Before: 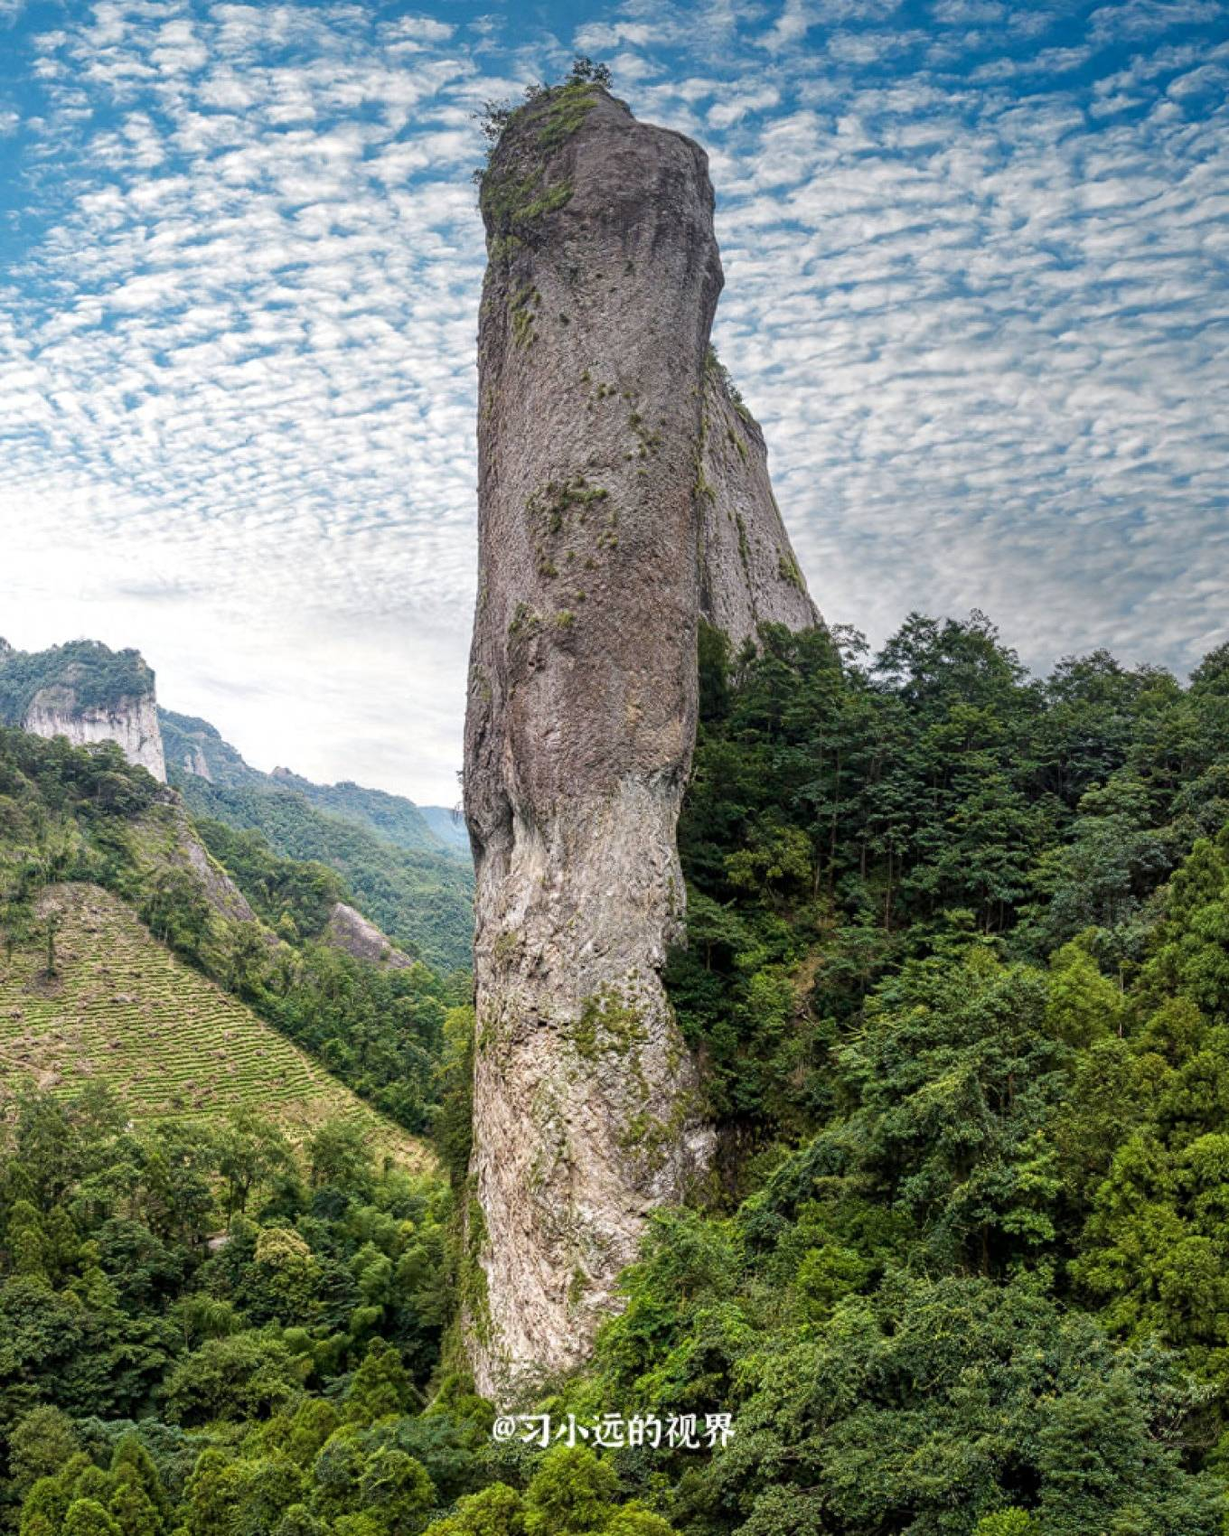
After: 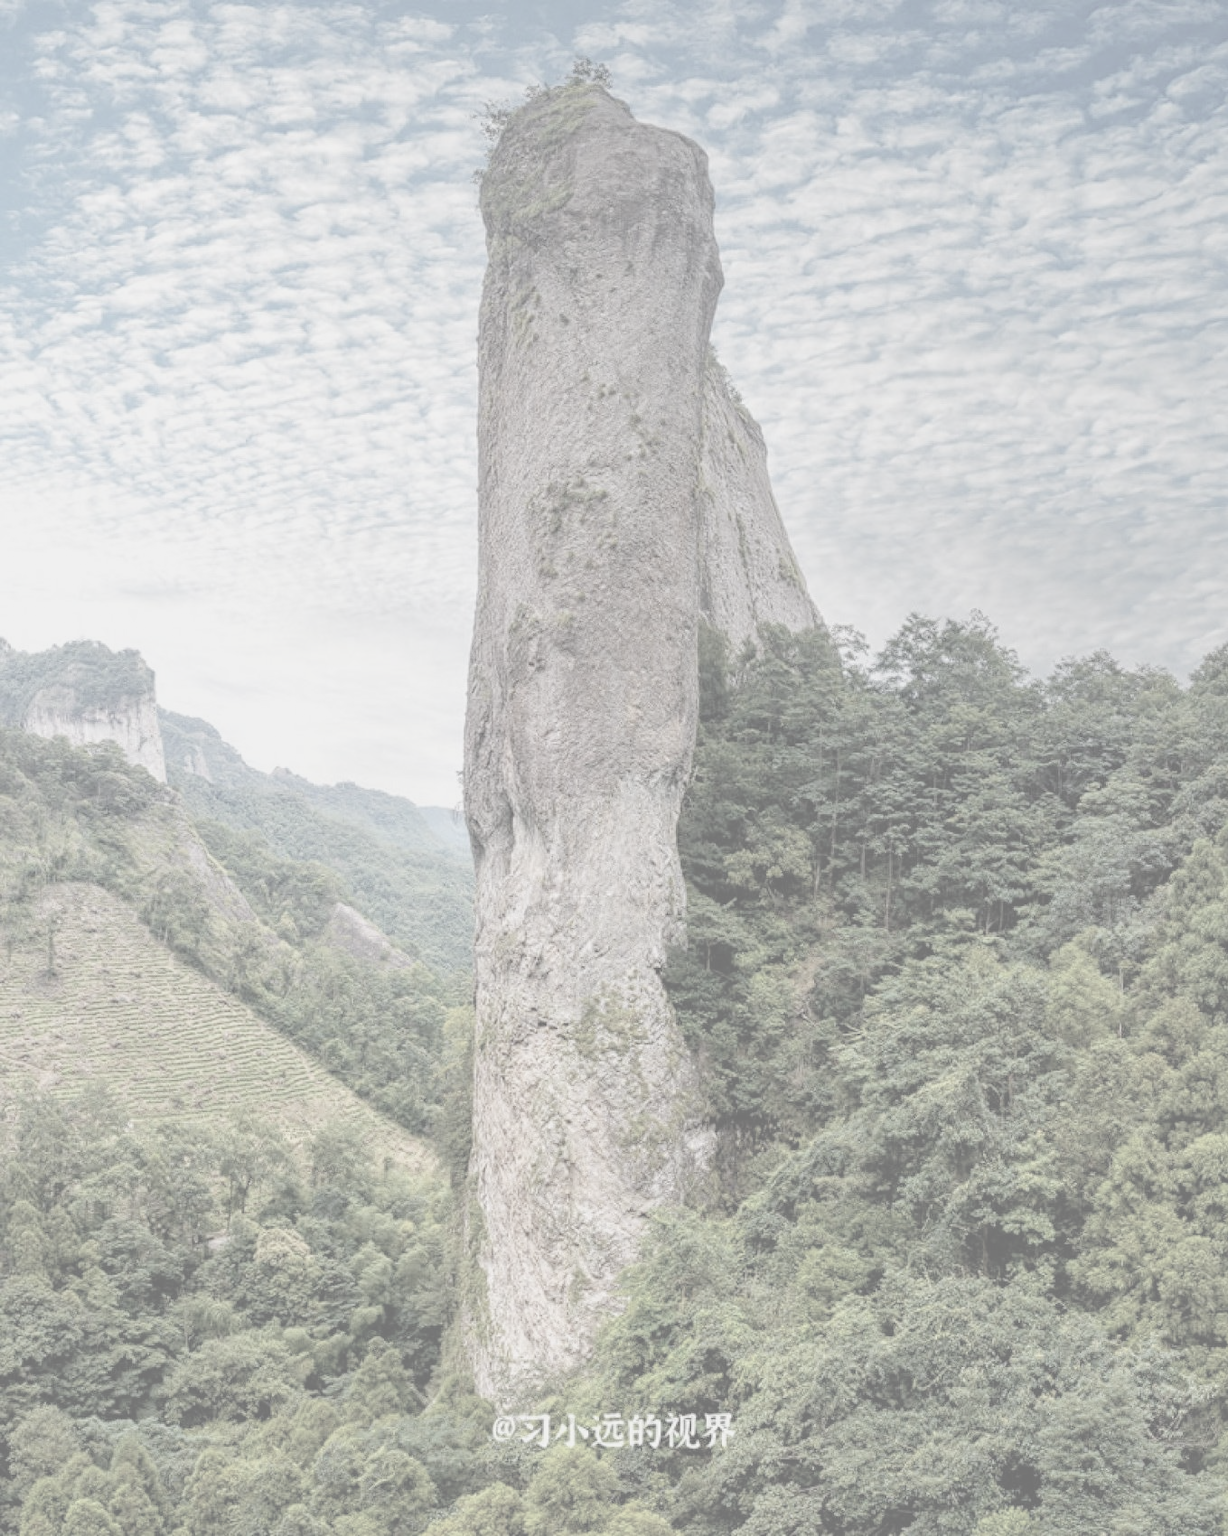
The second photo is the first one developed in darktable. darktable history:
levels: levels [0, 0.492, 0.984]
contrast brightness saturation: contrast -0.32, brightness 0.75, saturation -0.78
